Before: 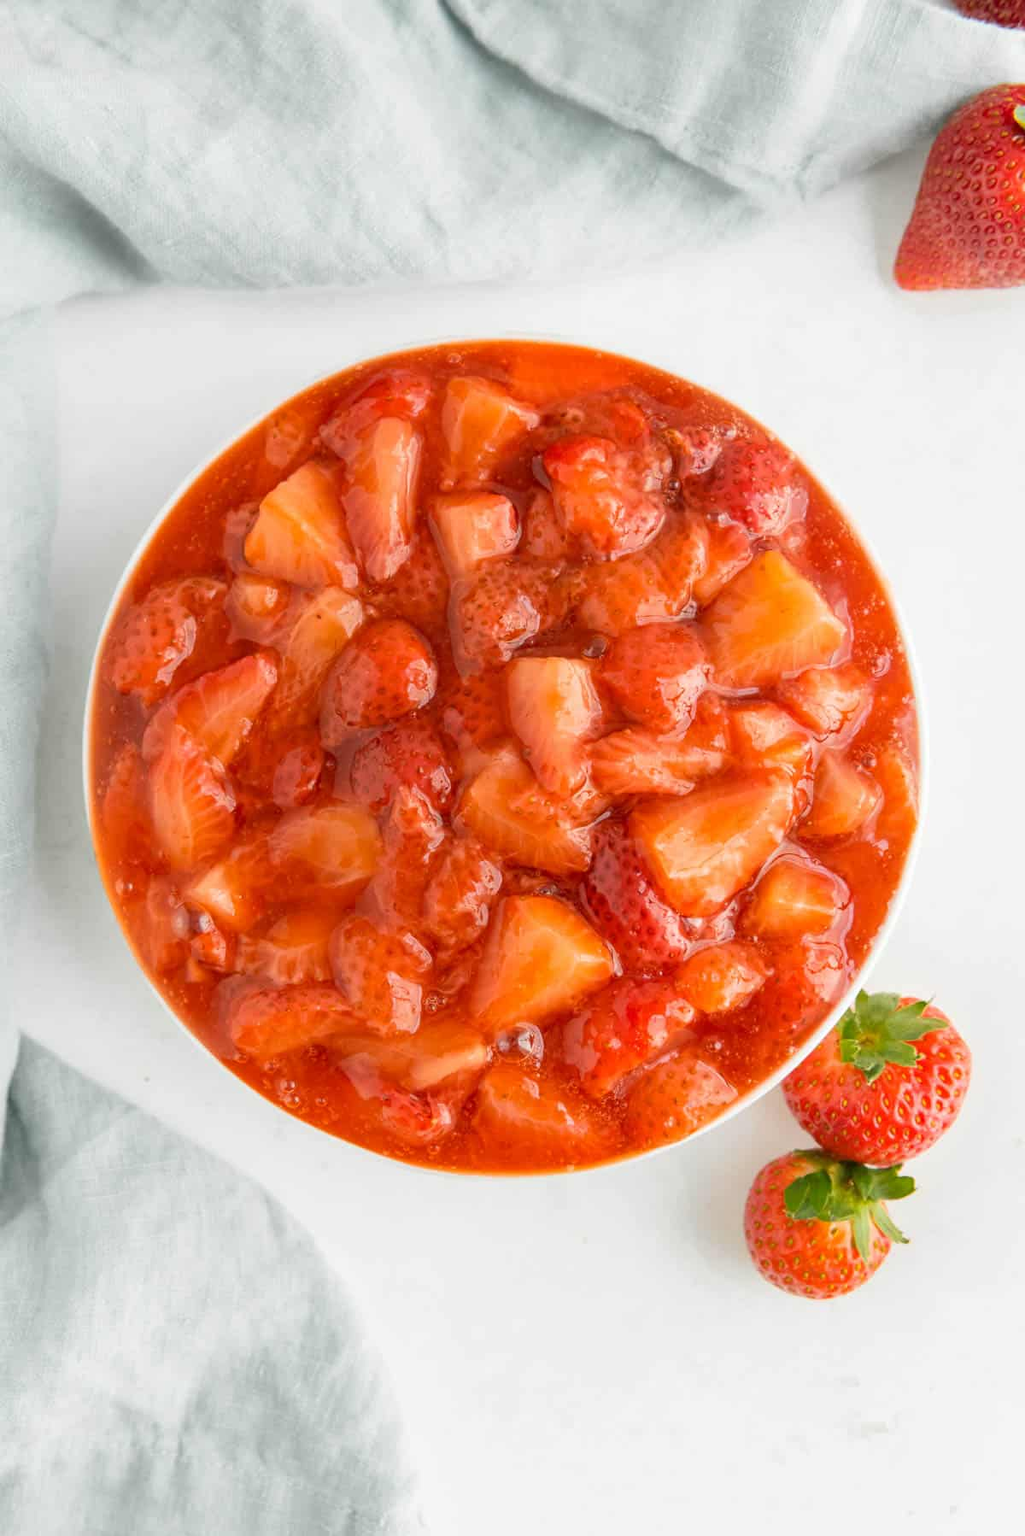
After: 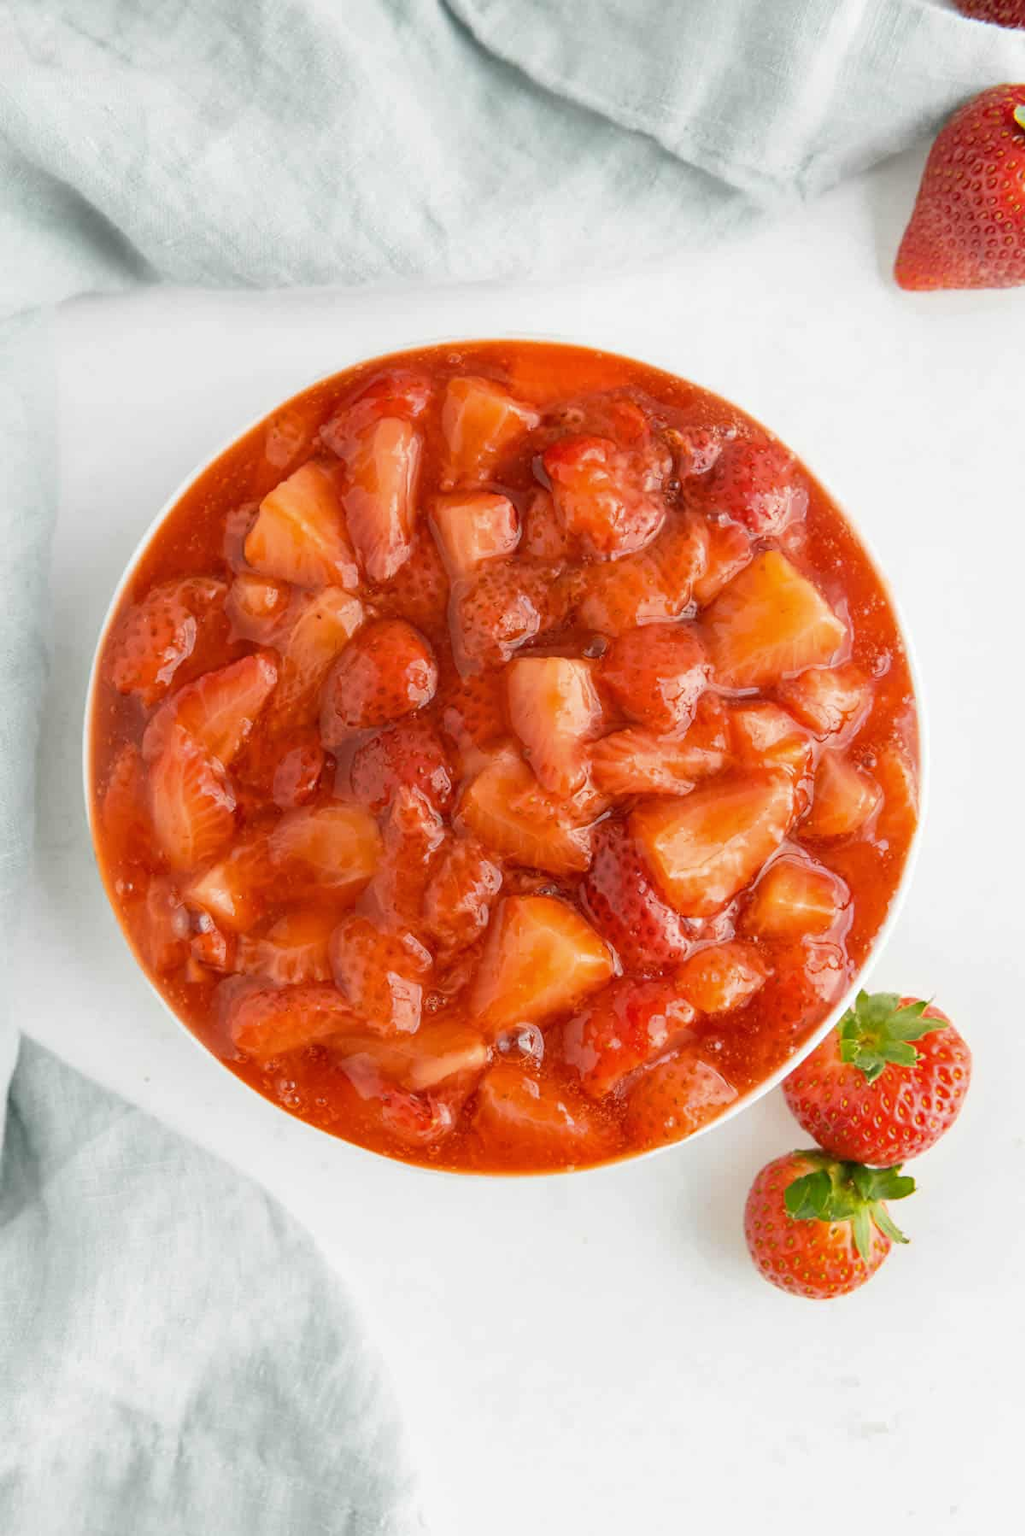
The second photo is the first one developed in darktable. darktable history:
color zones: curves: ch0 [(0.068, 0.464) (0.25, 0.5) (0.48, 0.508) (0.75, 0.536) (0.886, 0.476) (0.967, 0.456)]; ch1 [(0.066, 0.456) (0.25, 0.5) (0.616, 0.508) (0.746, 0.56) (0.934, 0.444)]
exposure: exposure 0 EV, compensate highlight preservation false
